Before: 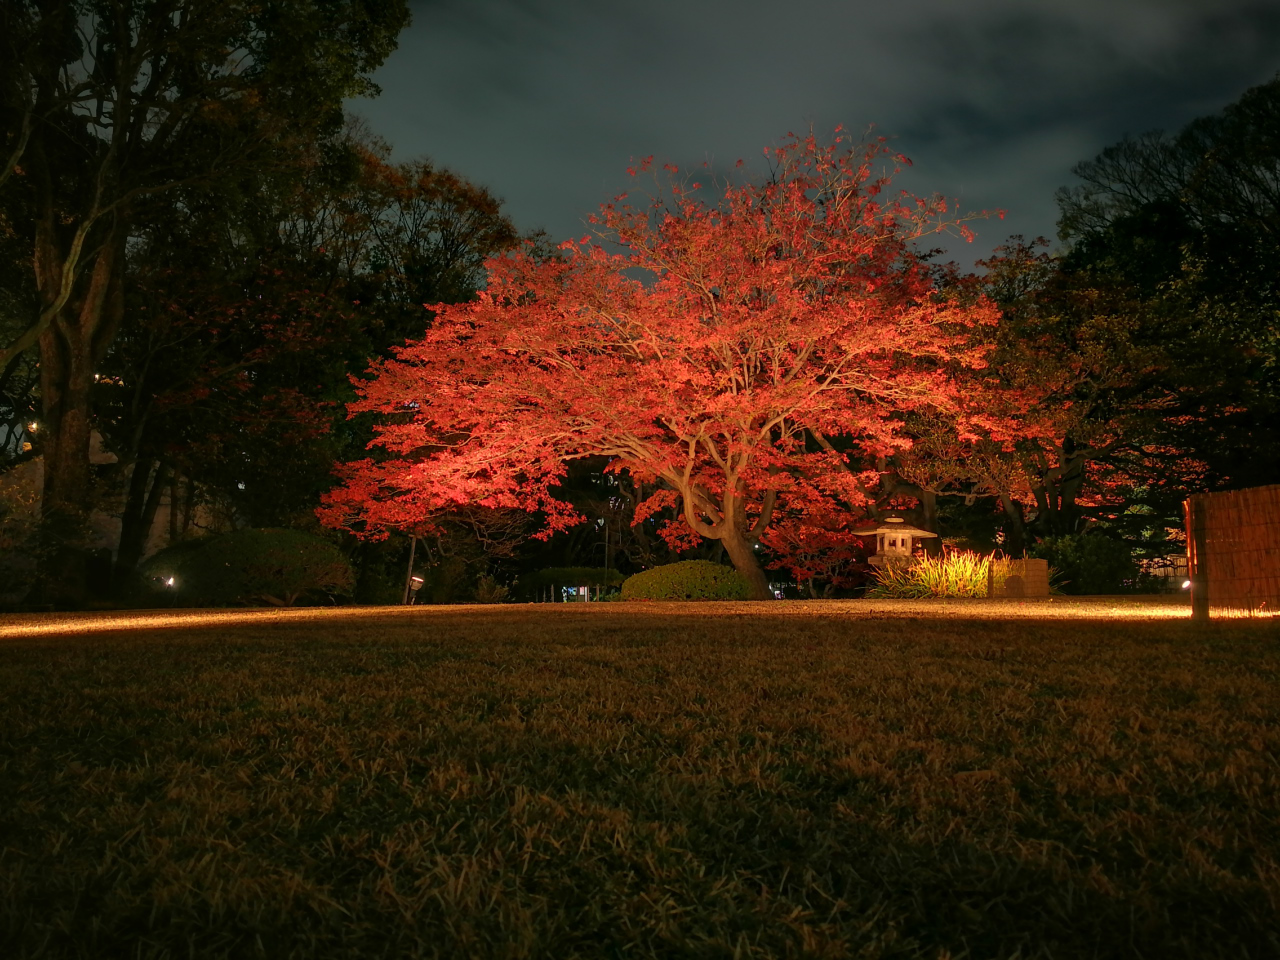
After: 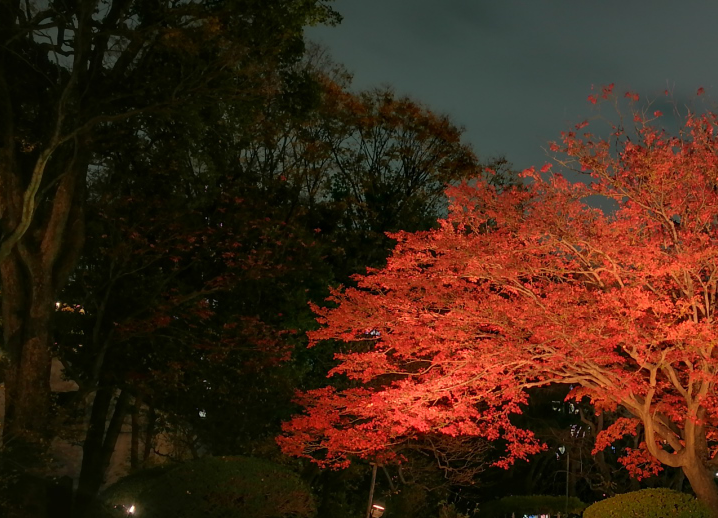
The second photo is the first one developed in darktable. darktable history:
crop and rotate: left 3.065%, top 7.547%, right 40.82%, bottom 38.399%
